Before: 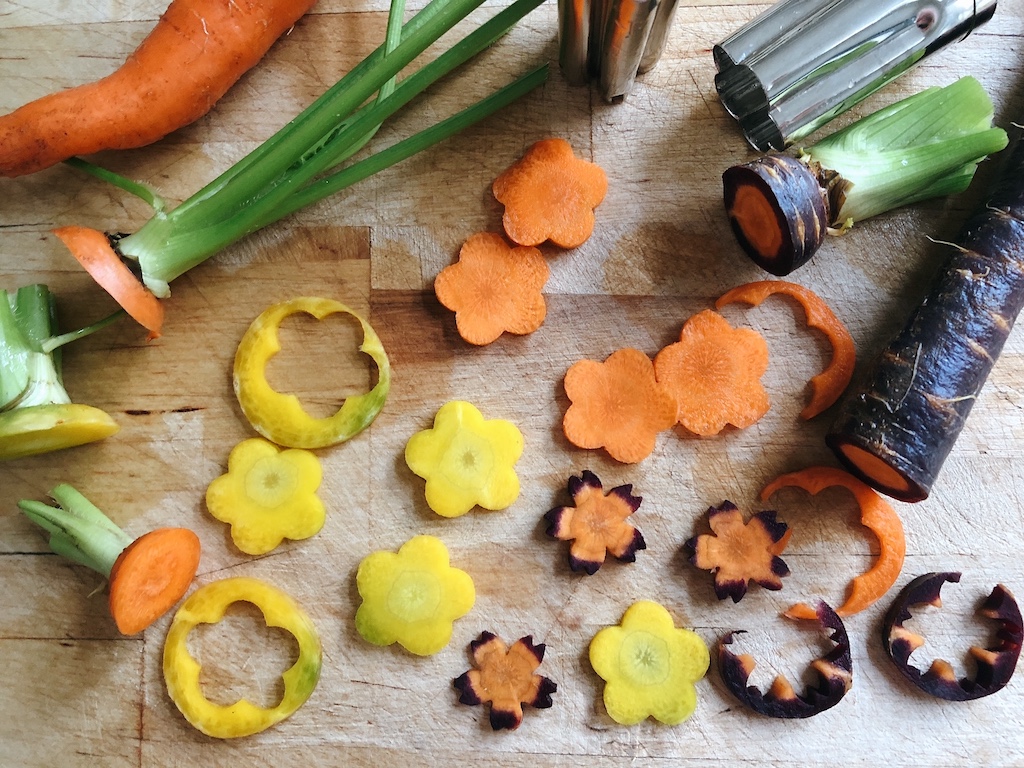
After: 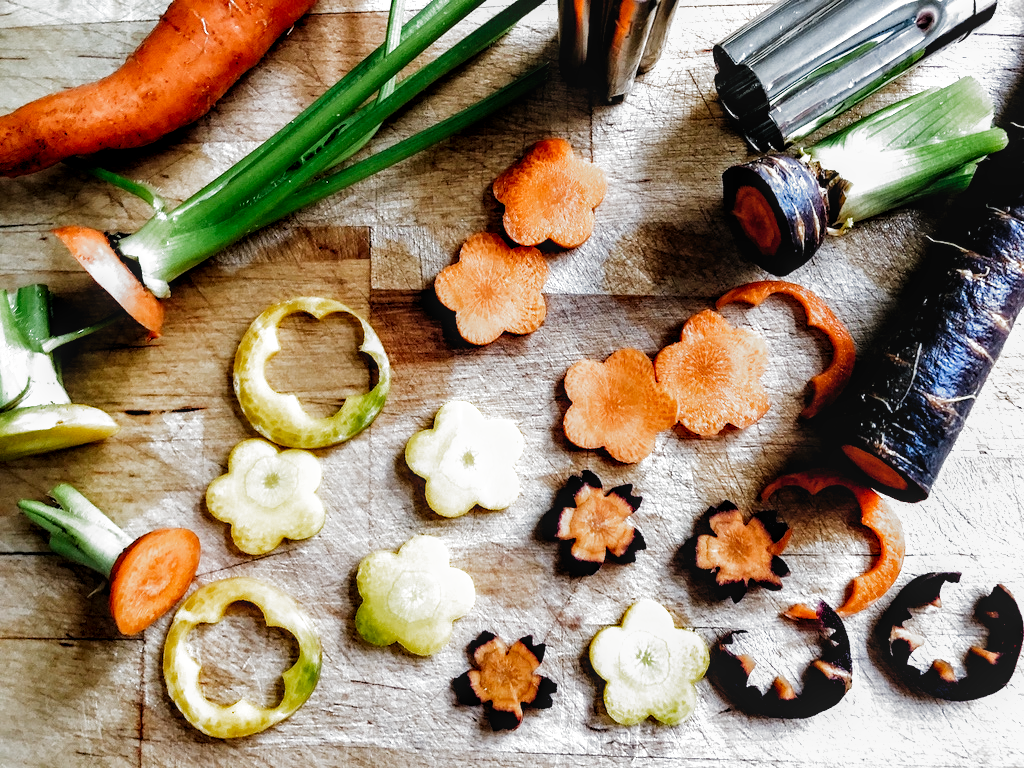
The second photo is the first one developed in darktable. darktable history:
filmic rgb: black relative exposure -9.1 EV, white relative exposure 2.3 EV, hardness 7.51, add noise in highlights 0.001, preserve chrominance no, color science v3 (2019), use custom middle-gray values true, contrast in highlights soft
contrast equalizer: y [[0.6 ×6], [0.55 ×6], [0 ×6], [0 ×6], [0 ×6]]
local contrast: on, module defaults
